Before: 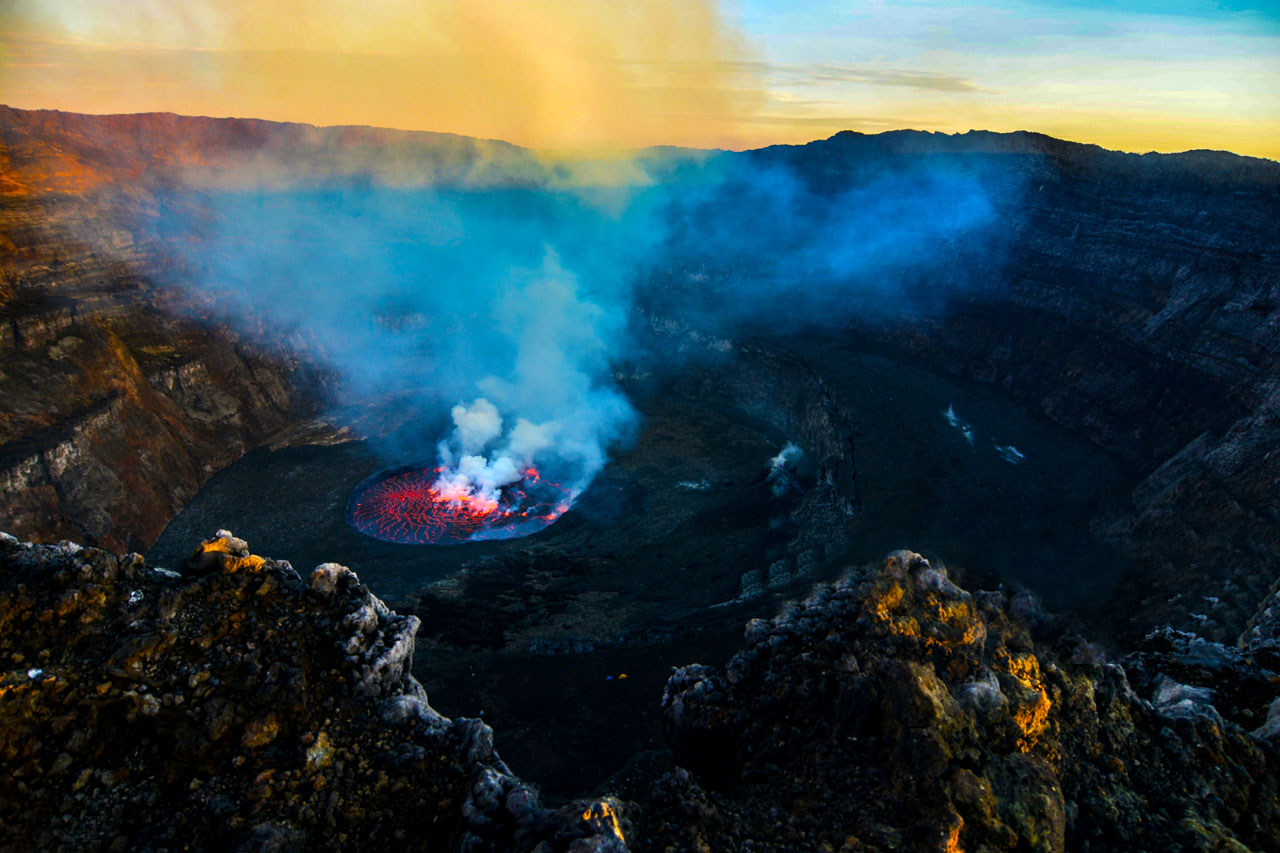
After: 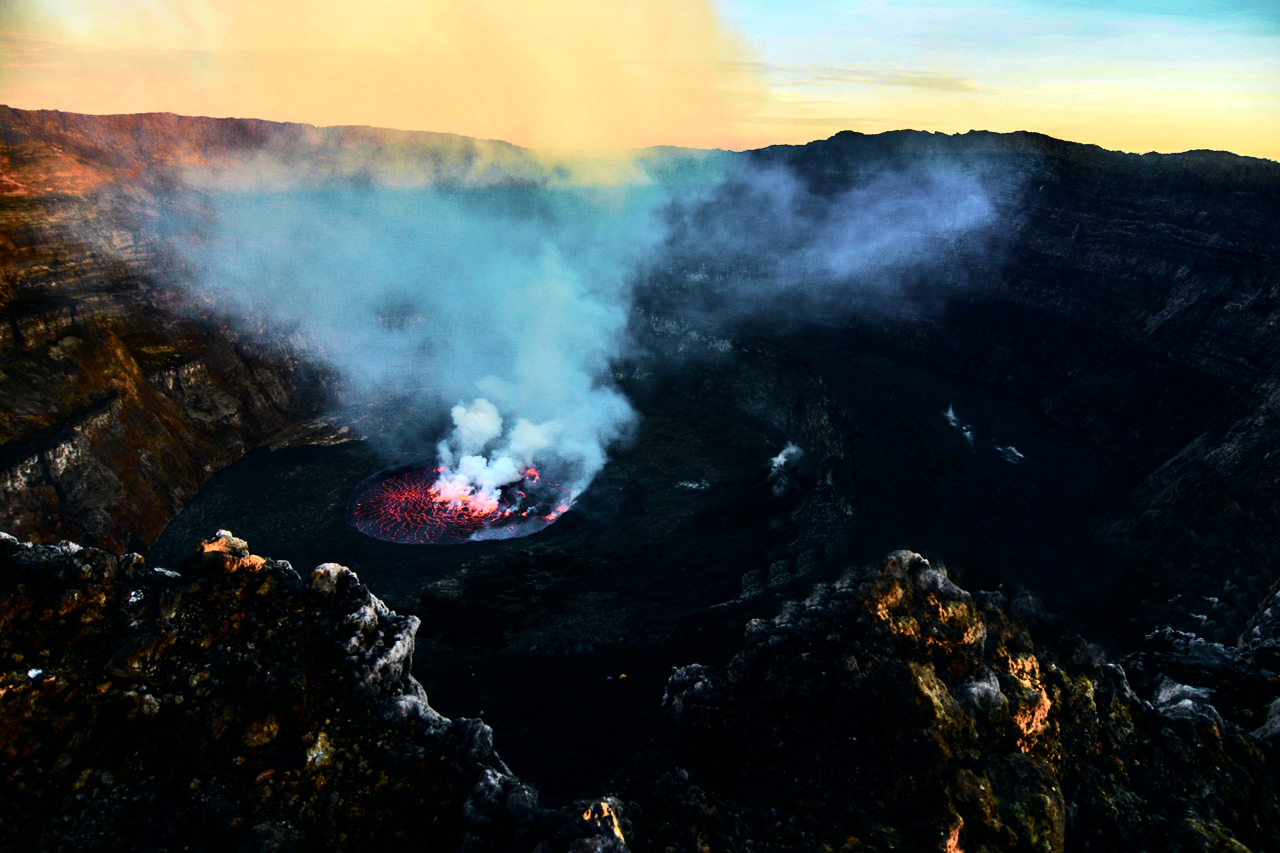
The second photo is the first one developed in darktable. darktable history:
tone equalizer: -8 EV -0.417 EV, -7 EV -0.389 EV, -6 EV -0.333 EV, -5 EV -0.222 EV, -3 EV 0.222 EV, -2 EV 0.333 EV, -1 EV 0.389 EV, +0 EV 0.417 EV, edges refinement/feathering 500, mask exposure compensation -1.57 EV, preserve details no
contrast brightness saturation: contrast 0.1, saturation -0.3
tone curve: curves: ch0 [(0, 0) (0.058, 0.027) (0.214, 0.183) (0.304, 0.288) (0.522, 0.549) (0.658, 0.7) (0.741, 0.775) (0.844, 0.866) (0.986, 0.957)]; ch1 [(0, 0) (0.172, 0.123) (0.312, 0.296) (0.437, 0.429) (0.471, 0.469) (0.502, 0.5) (0.513, 0.515) (0.572, 0.603) (0.617, 0.653) (0.68, 0.724) (0.889, 0.924) (1, 1)]; ch2 [(0, 0) (0.411, 0.424) (0.489, 0.49) (0.502, 0.5) (0.517, 0.519) (0.549, 0.578) (0.604, 0.628) (0.693, 0.686) (1, 1)], color space Lab, independent channels, preserve colors none
